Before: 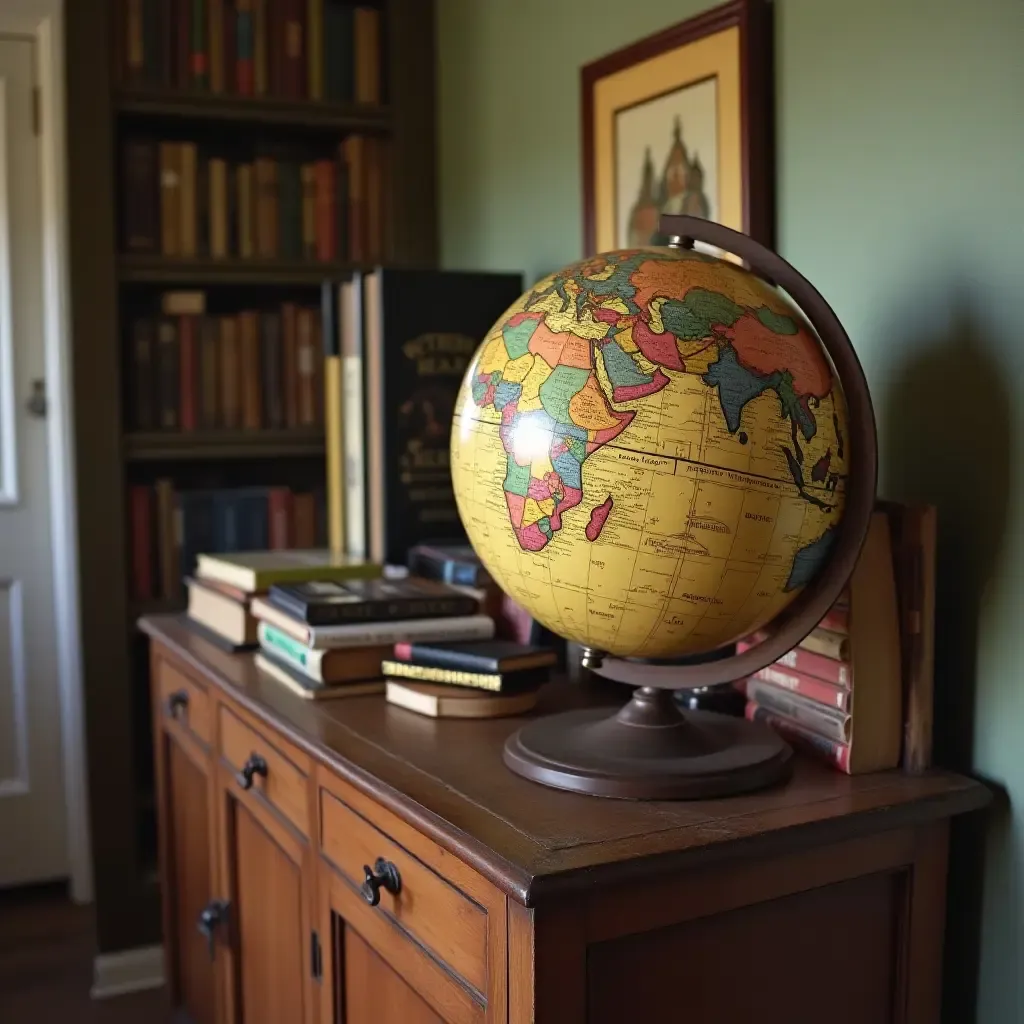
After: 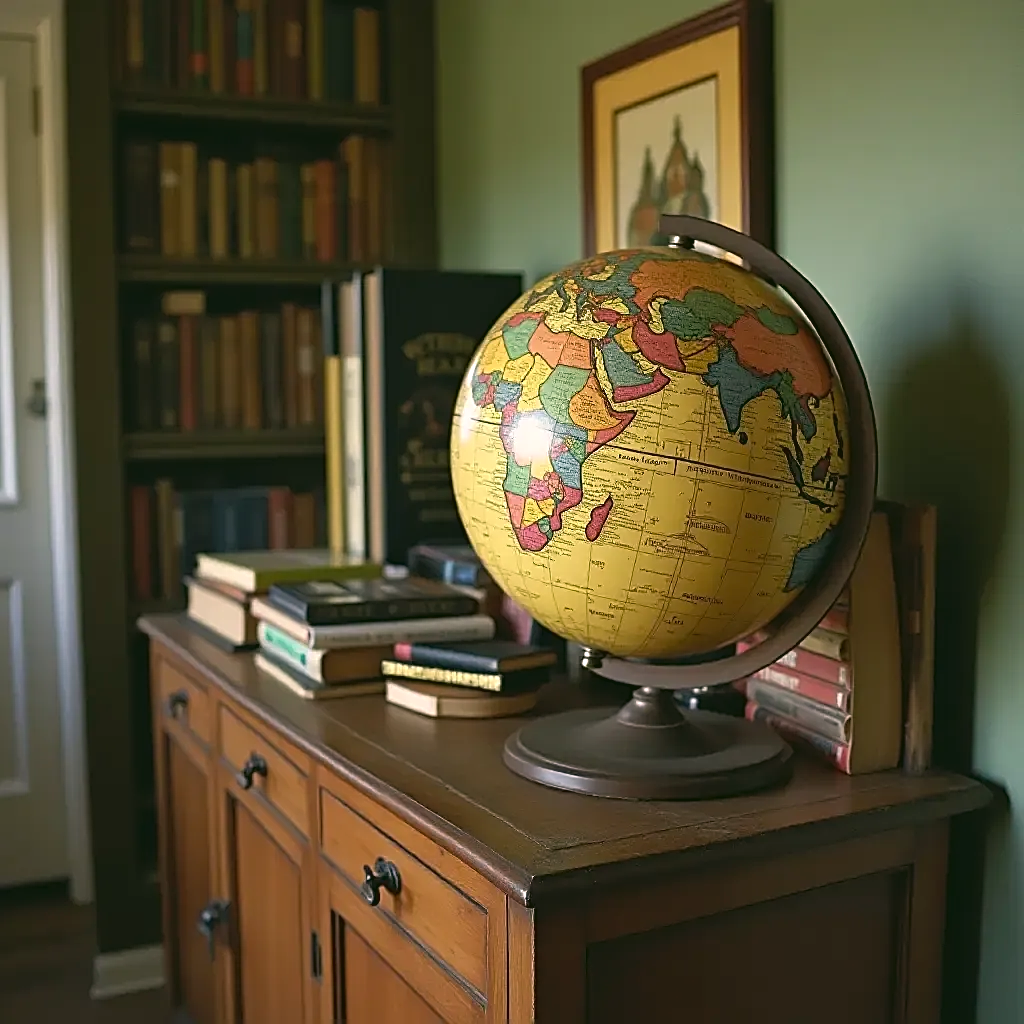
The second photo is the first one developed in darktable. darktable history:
color correction: highlights a* 4.48, highlights b* 4.98, shadows a* -7.89, shadows b* 4.94
sharpen: amount 0.888
tone curve: curves: ch0 [(0, 0.042) (0.129, 0.18) (0.501, 0.497) (1, 1)], color space Lab, independent channels, preserve colors none
